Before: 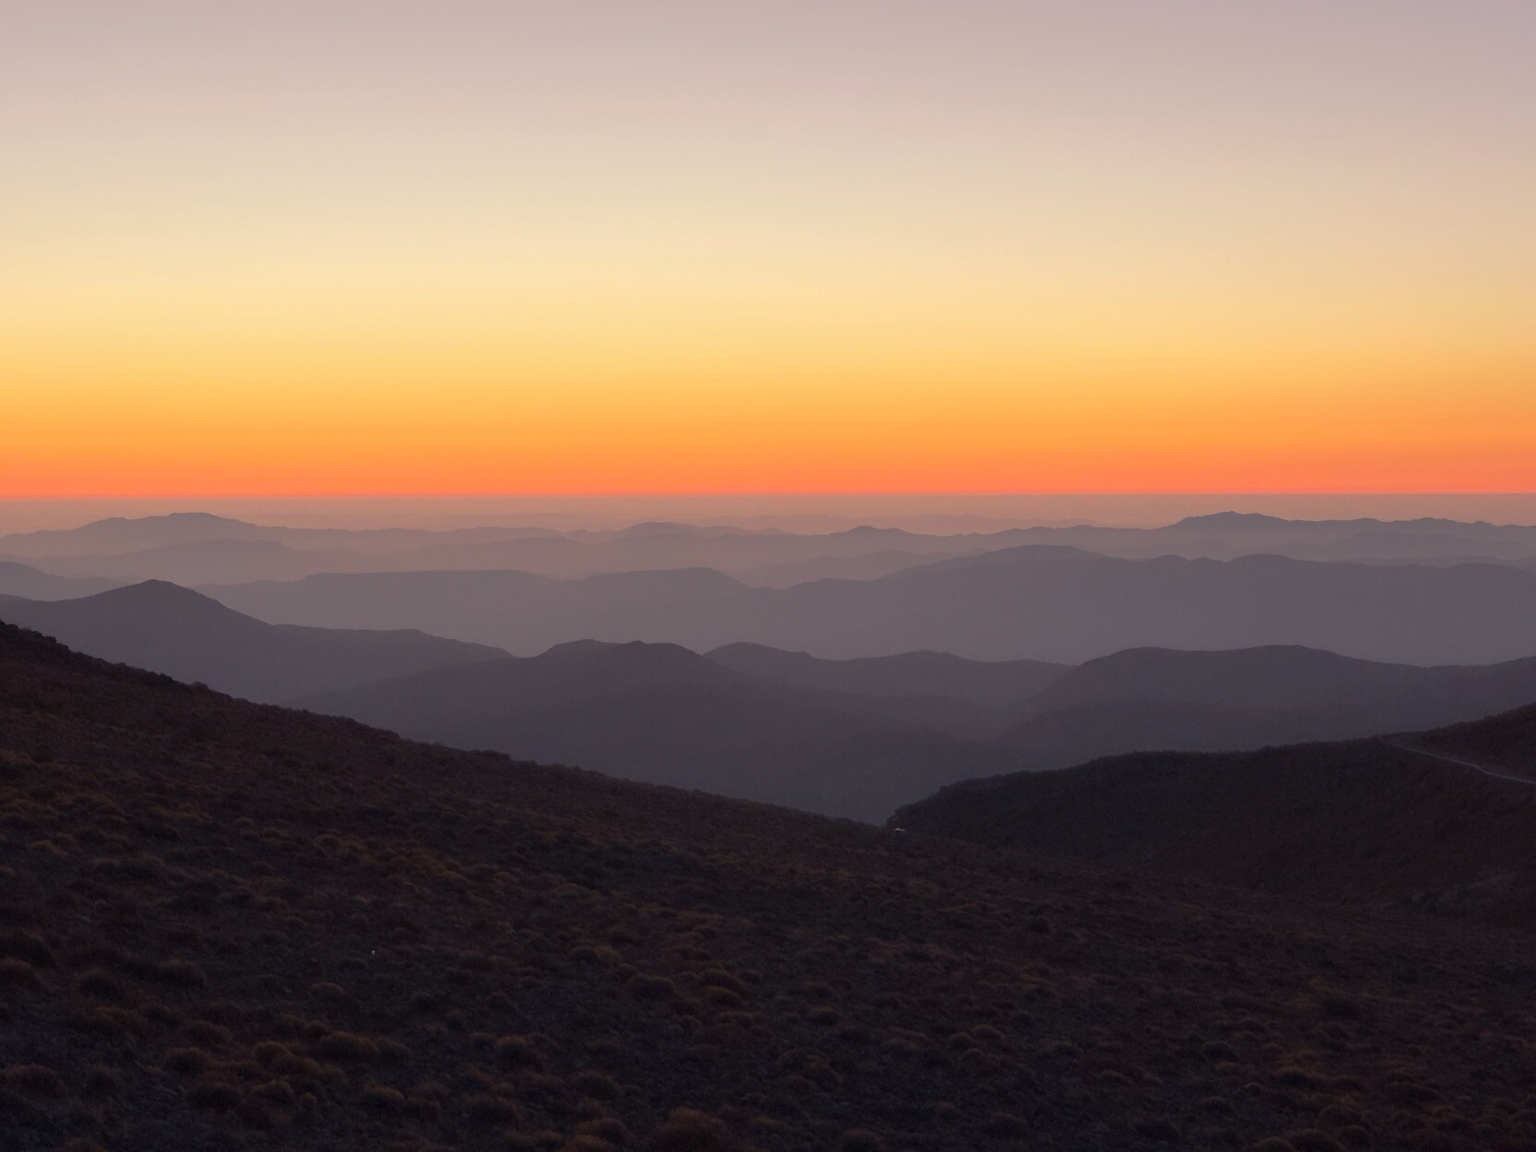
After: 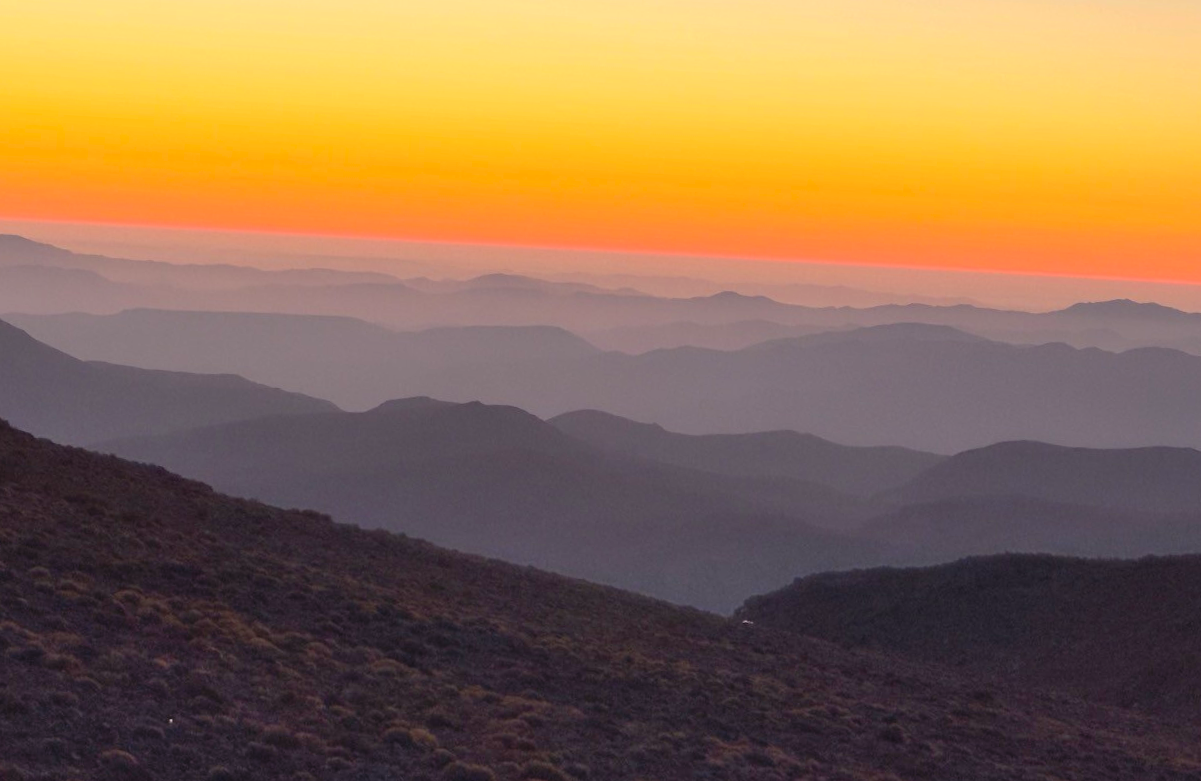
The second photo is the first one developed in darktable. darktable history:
crop and rotate: angle -3.37°, left 9.79%, top 20.73%, right 12.42%, bottom 11.82%
shadows and highlights: soften with gaussian
vibrance: vibrance 15%
contrast brightness saturation: contrast 0.2, brightness 0.16, saturation 0.22
